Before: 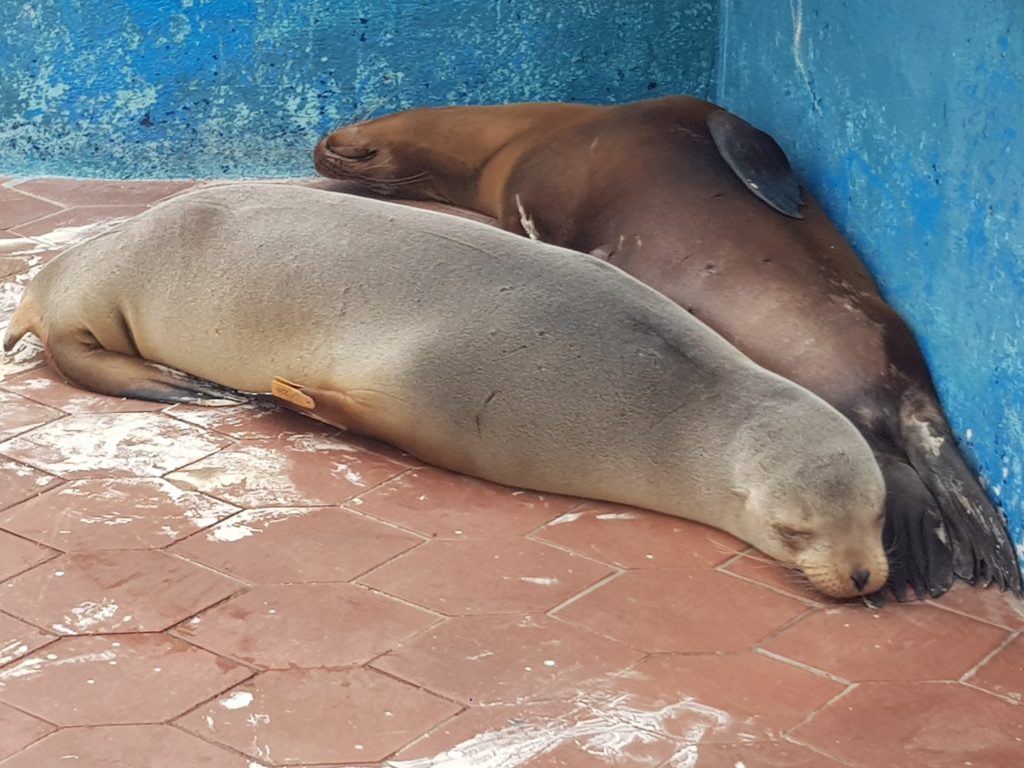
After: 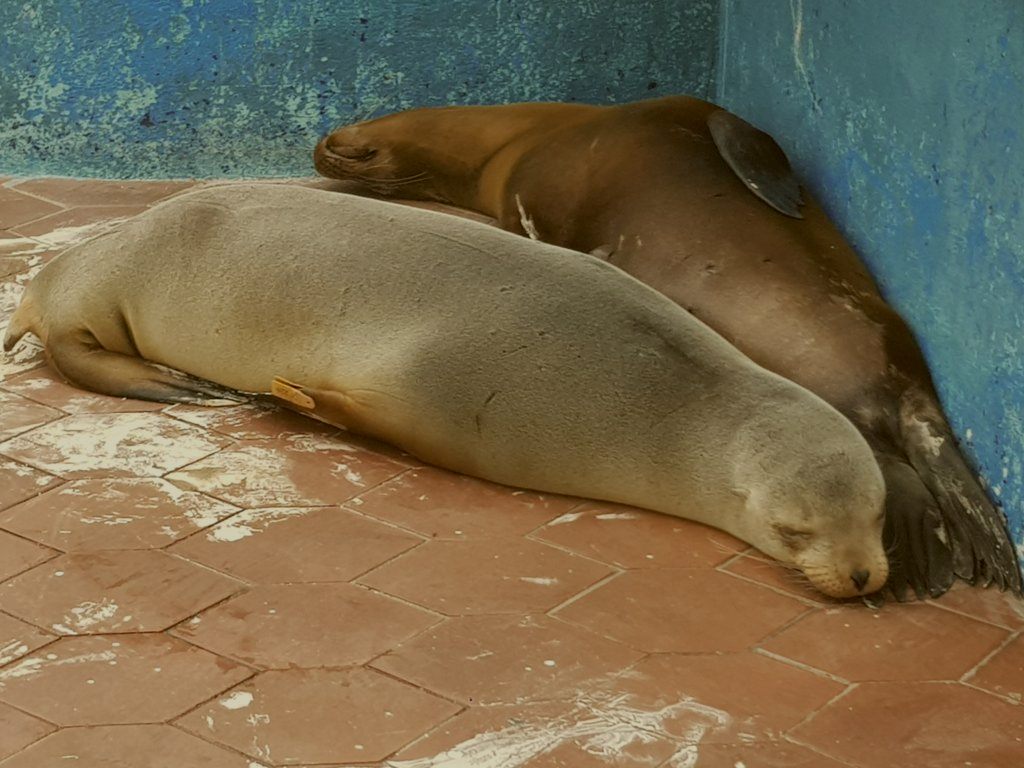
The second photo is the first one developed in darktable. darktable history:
color correction: highlights a* -1.43, highlights b* 10.12, shadows a* 0.395, shadows b* 19.35
exposure: black level correction 0, exposure -0.721 EV, compensate highlight preservation false
